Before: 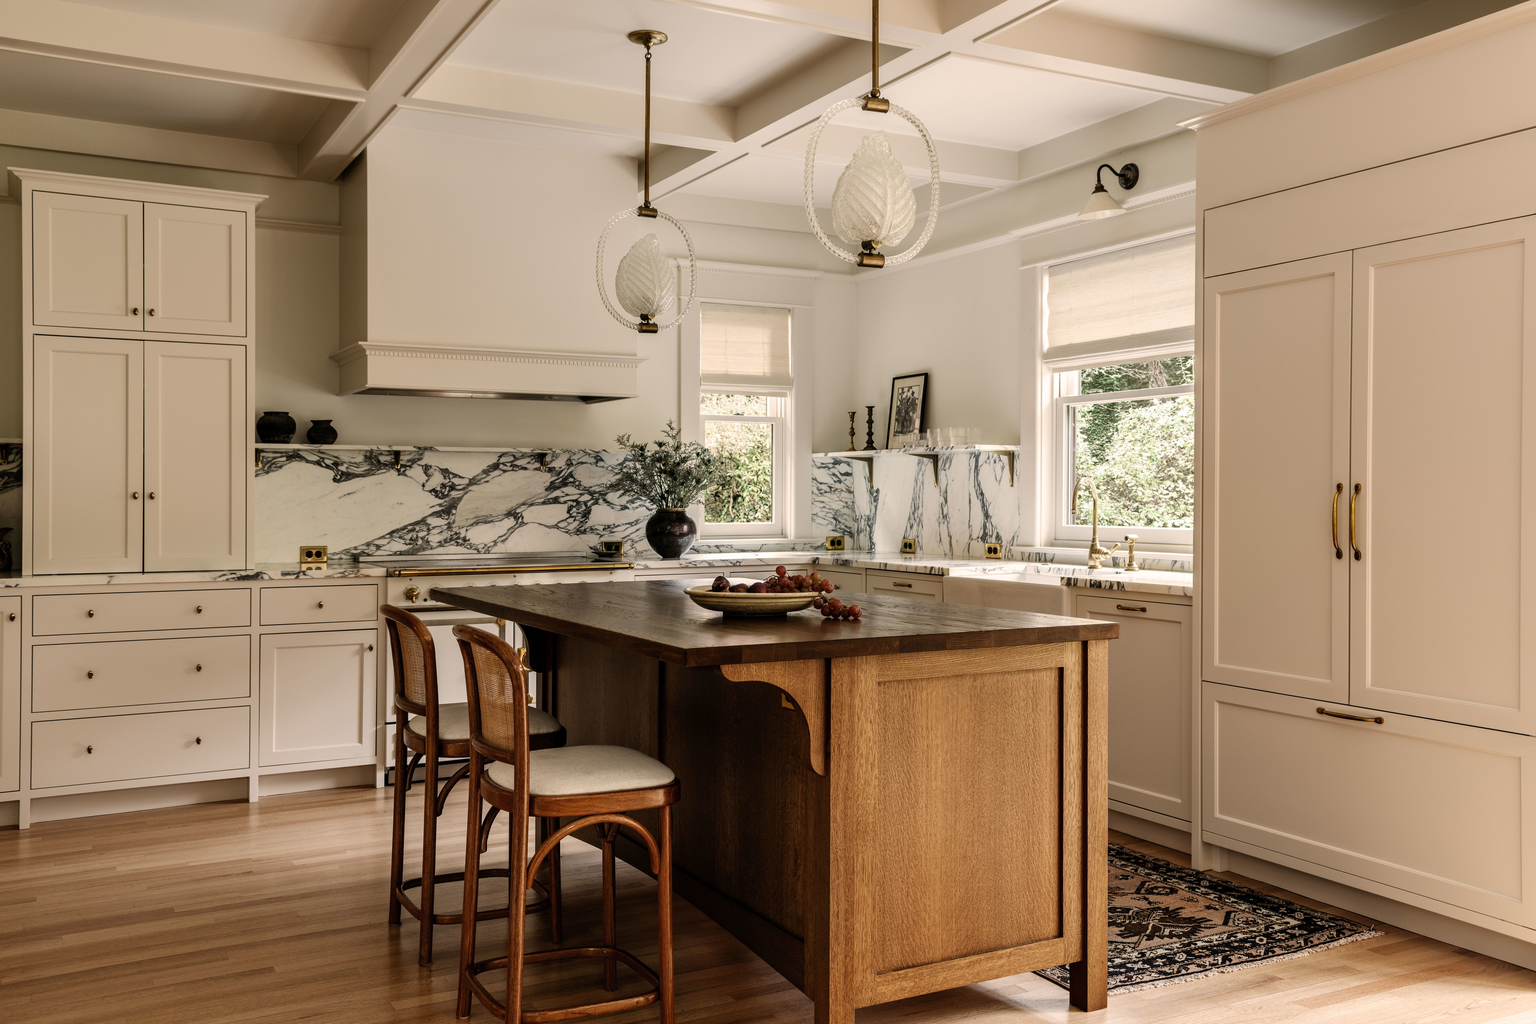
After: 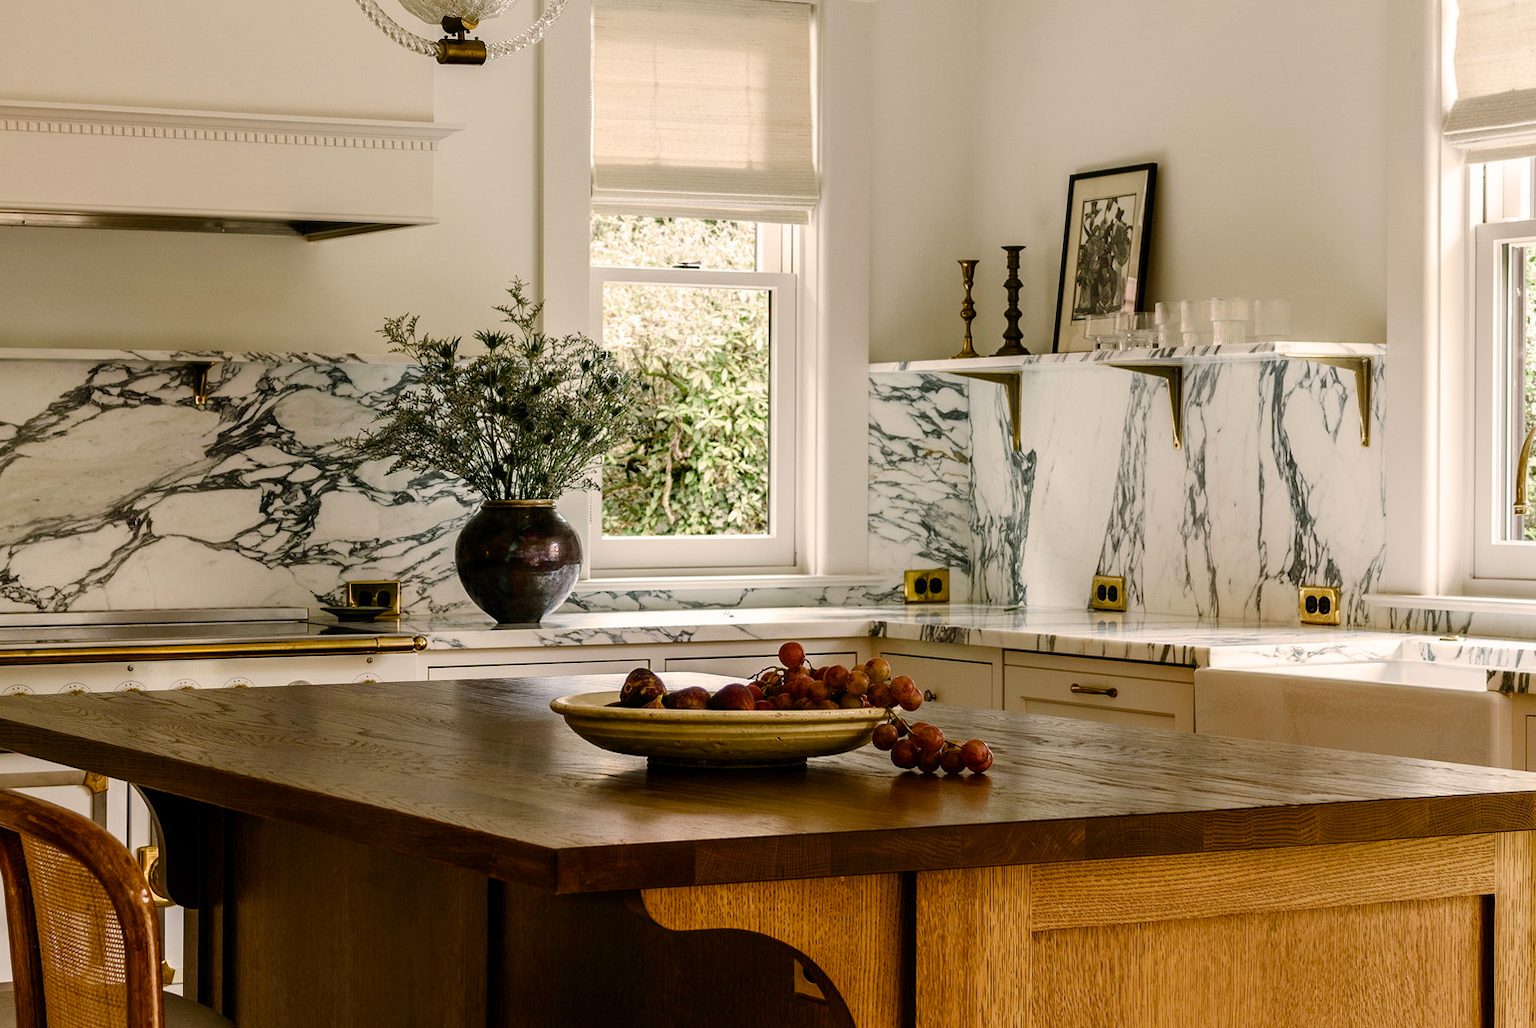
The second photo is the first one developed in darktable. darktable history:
color balance rgb: shadows lift › chroma 0.823%, shadows lift › hue 110.53°, perceptual saturation grading › global saturation 20%, perceptual saturation grading › highlights -25.675%, perceptual saturation grading › shadows 50.021%, global vibrance 20%
crop: left 30.115%, top 30.01%, right 29.645%, bottom 29.536%
